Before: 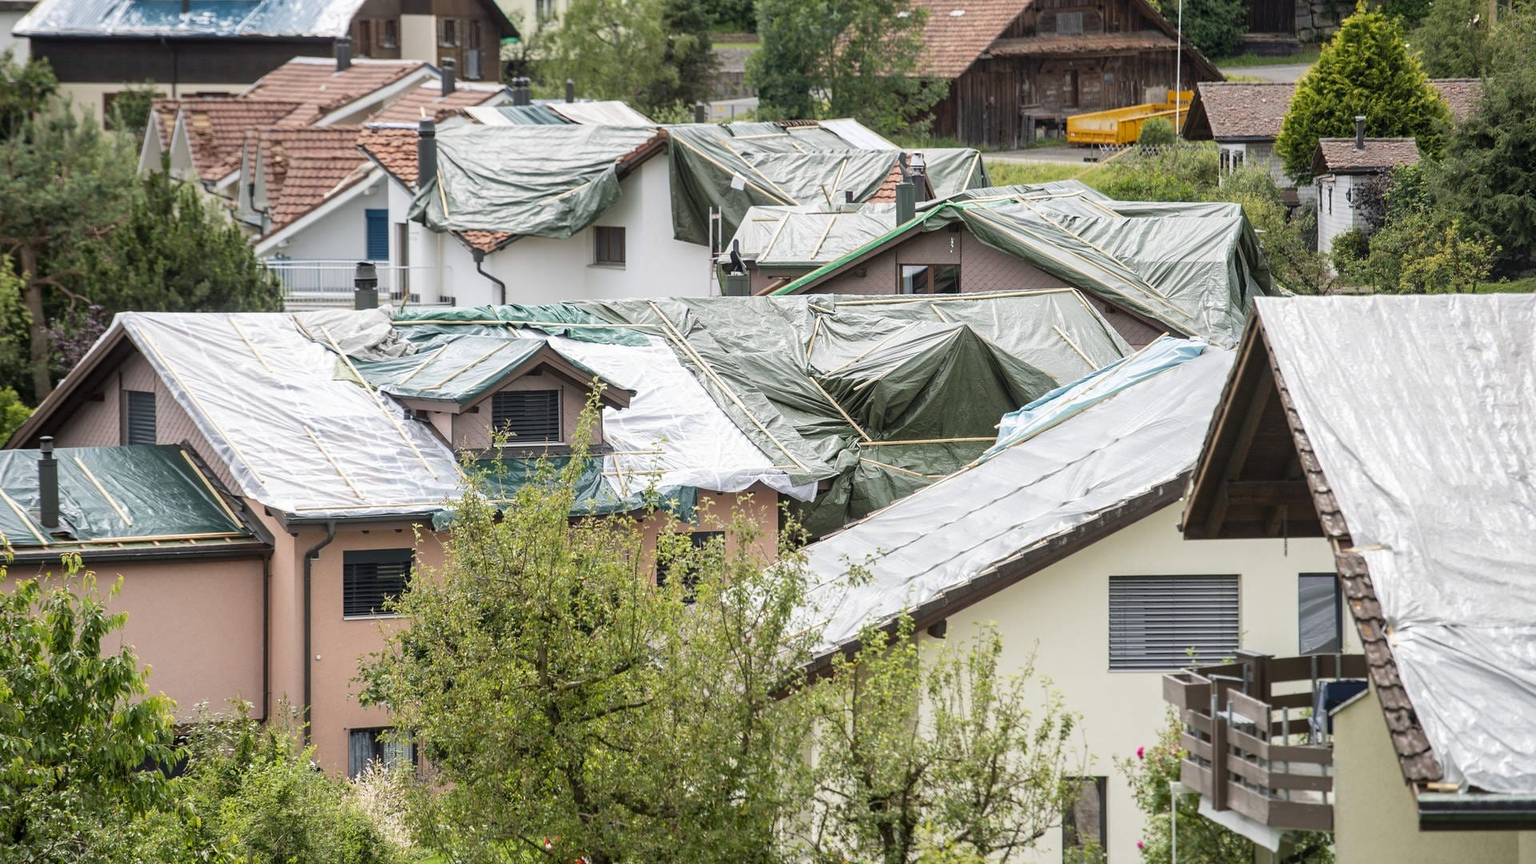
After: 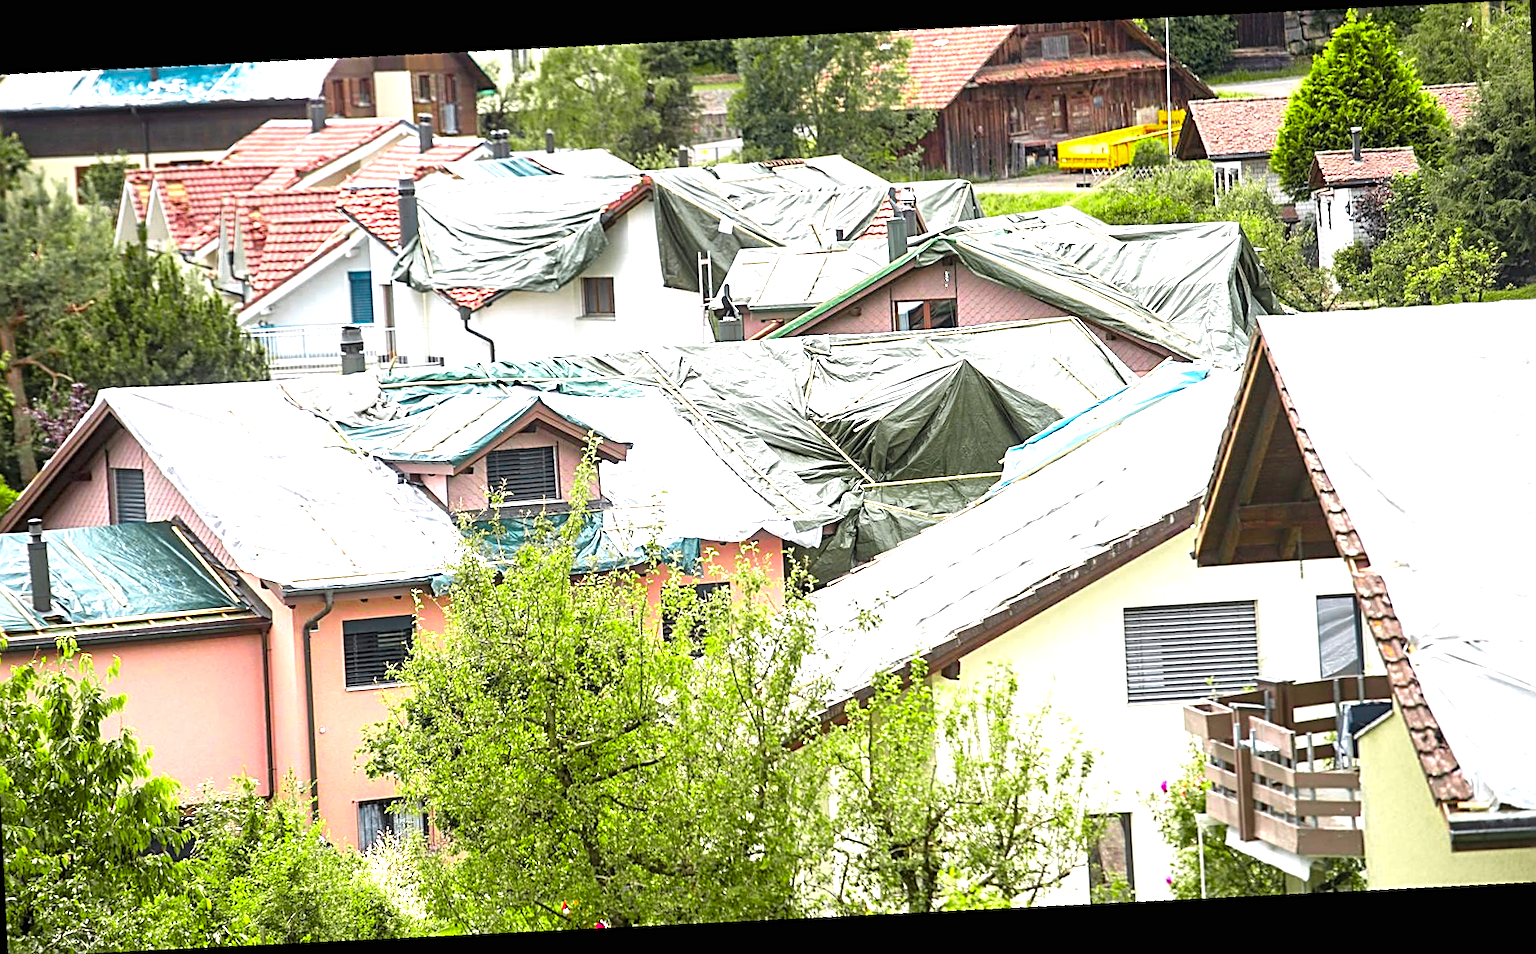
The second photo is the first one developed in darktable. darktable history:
white balance: emerald 1
exposure: black level correction 0, exposure 1.2 EV, compensate exposure bias true, compensate highlight preservation false
sharpen: radius 2.584, amount 0.688
color zones: curves: ch0 [(0, 0.533) (0.126, 0.533) (0.234, 0.533) (0.368, 0.357) (0.5, 0.5) (0.625, 0.5) (0.74, 0.637) (0.875, 0.5)]; ch1 [(0.004, 0.708) (0.129, 0.662) (0.25, 0.5) (0.375, 0.331) (0.496, 0.396) (0.625, 0.649) (0.739, 0.26) (0.875, 0.5) (1, 0.478)]; ch2 [(0, 0.409) (0.132, 0.403) (0.236, 0.558) (0.379, 0.448) (0.5, 0.5) (0.625, 0.5) (0.691, 0.39) (0.875, 0.5)]
crop and rotate: angle -2.38°
color balance rgb: linear chroma grading › global chroma 15%, perceptual saturation grading › global saturation 30%
rotate and perspective: rotation -5.2°, automatic cropping off
